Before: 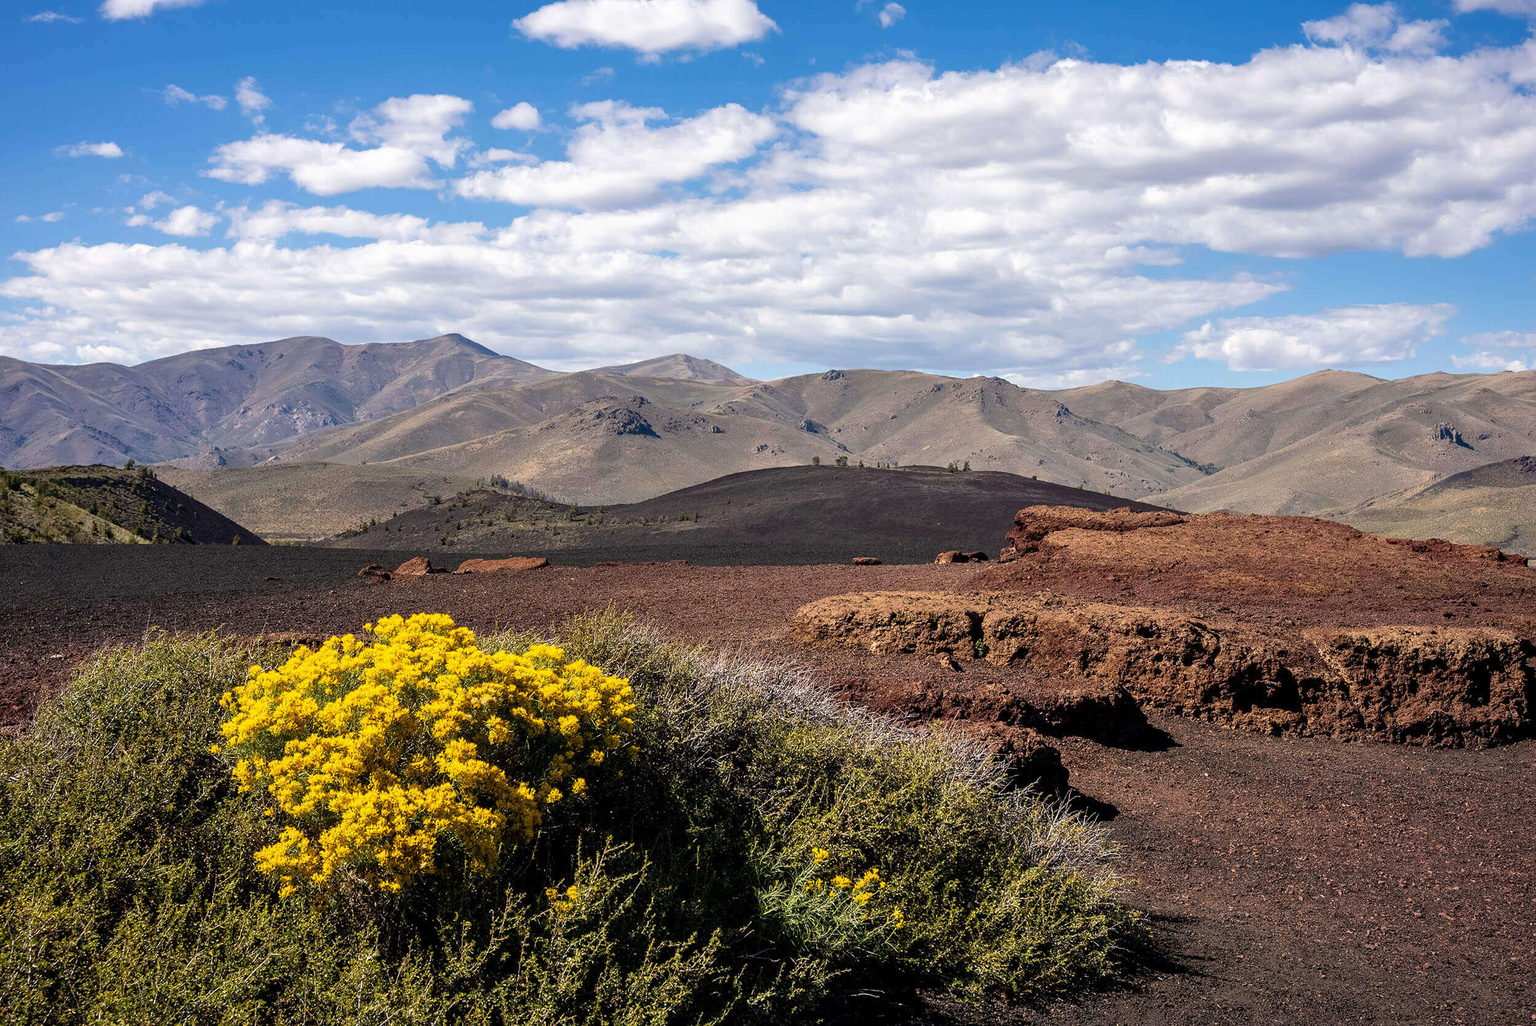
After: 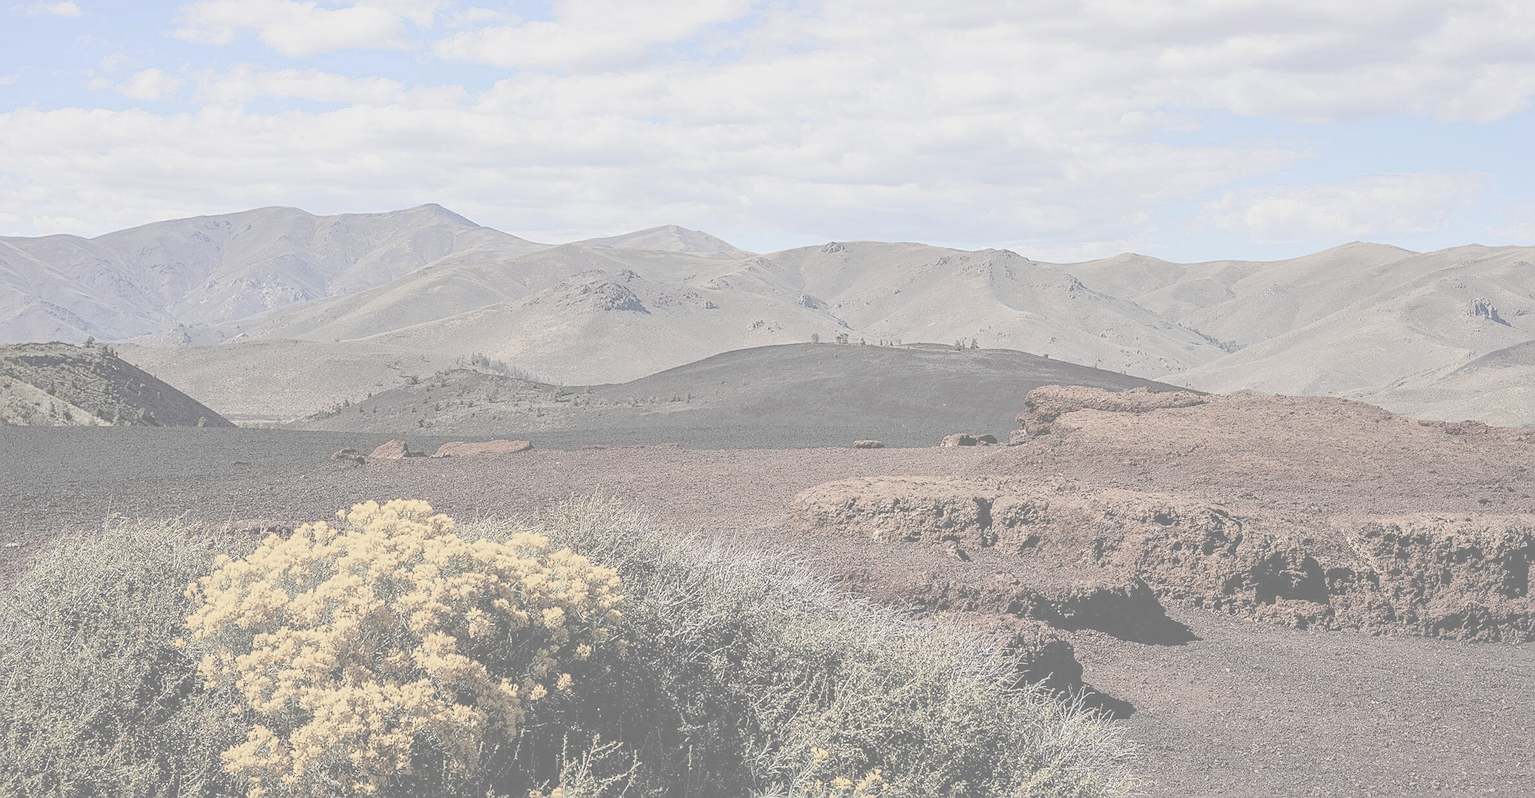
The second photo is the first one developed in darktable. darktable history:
contrast brightness saturation: contrast -0.327, brightness 0.769, saturation -0.783
color zones: curves: ch0 [(0, 0.363) (0.128, 0.373) (0.25, 0.5) (0.402, 0.407) (0.521, 0.525) (0.63, 0.559) (0.729, 0.662) (0.867, 0.471)]; ch1 [(0, 0.515) (0.136, 0.618) (0.25, 0.5) (0.378, 0) (0.516, 0) (0.622, 0.593) (0.737, 0.819) (0.87, 0.593)]; ch2 [(0, 0.529) (0.128, 0.471) (0.282, 0.451) (0.386, 0.662) (0.516, 0.525) (0.633, 0.554) (0.75, 0.62) (0.875, 0.441)]
crop and rotate: left 2.998%, top 13.79%, right 2.419%, bottom 12.6%
sharpen: on, module defaults
